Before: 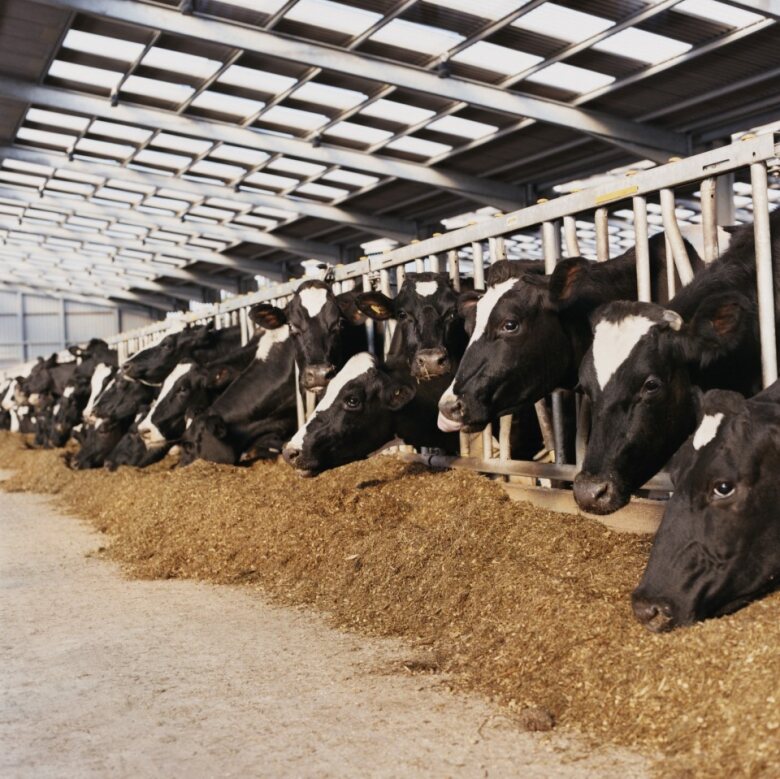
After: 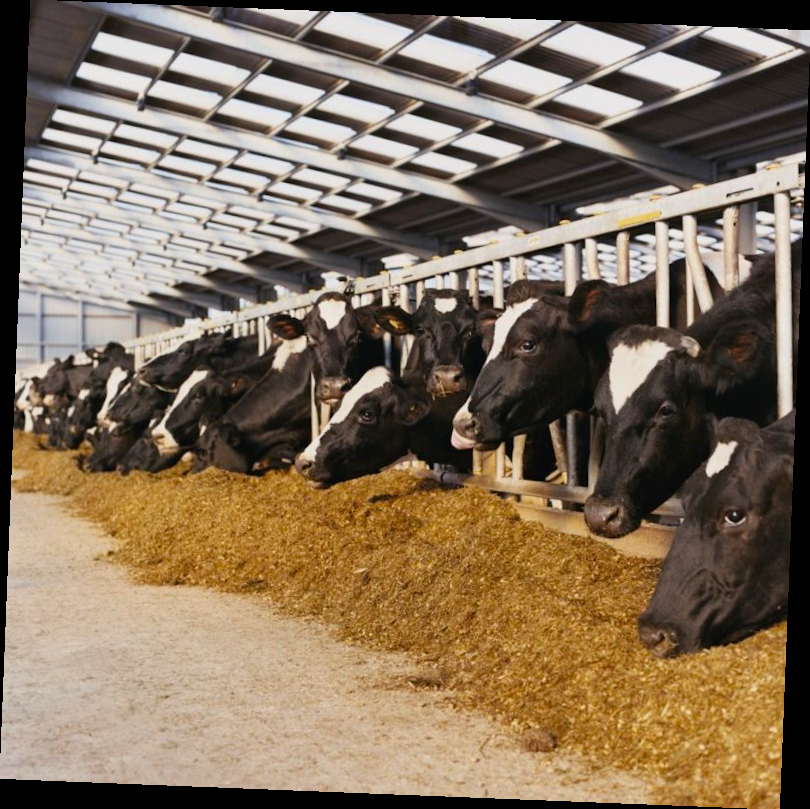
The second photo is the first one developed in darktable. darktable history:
rotate and perspective: rotation 2.27°, automatic cropping off
exposure: black level correction 0, compensate exposure bias true, compensate highlight preservation false
color balance rgb: perceptual saturation grading › global saturation 30%, global vibrance 10%
